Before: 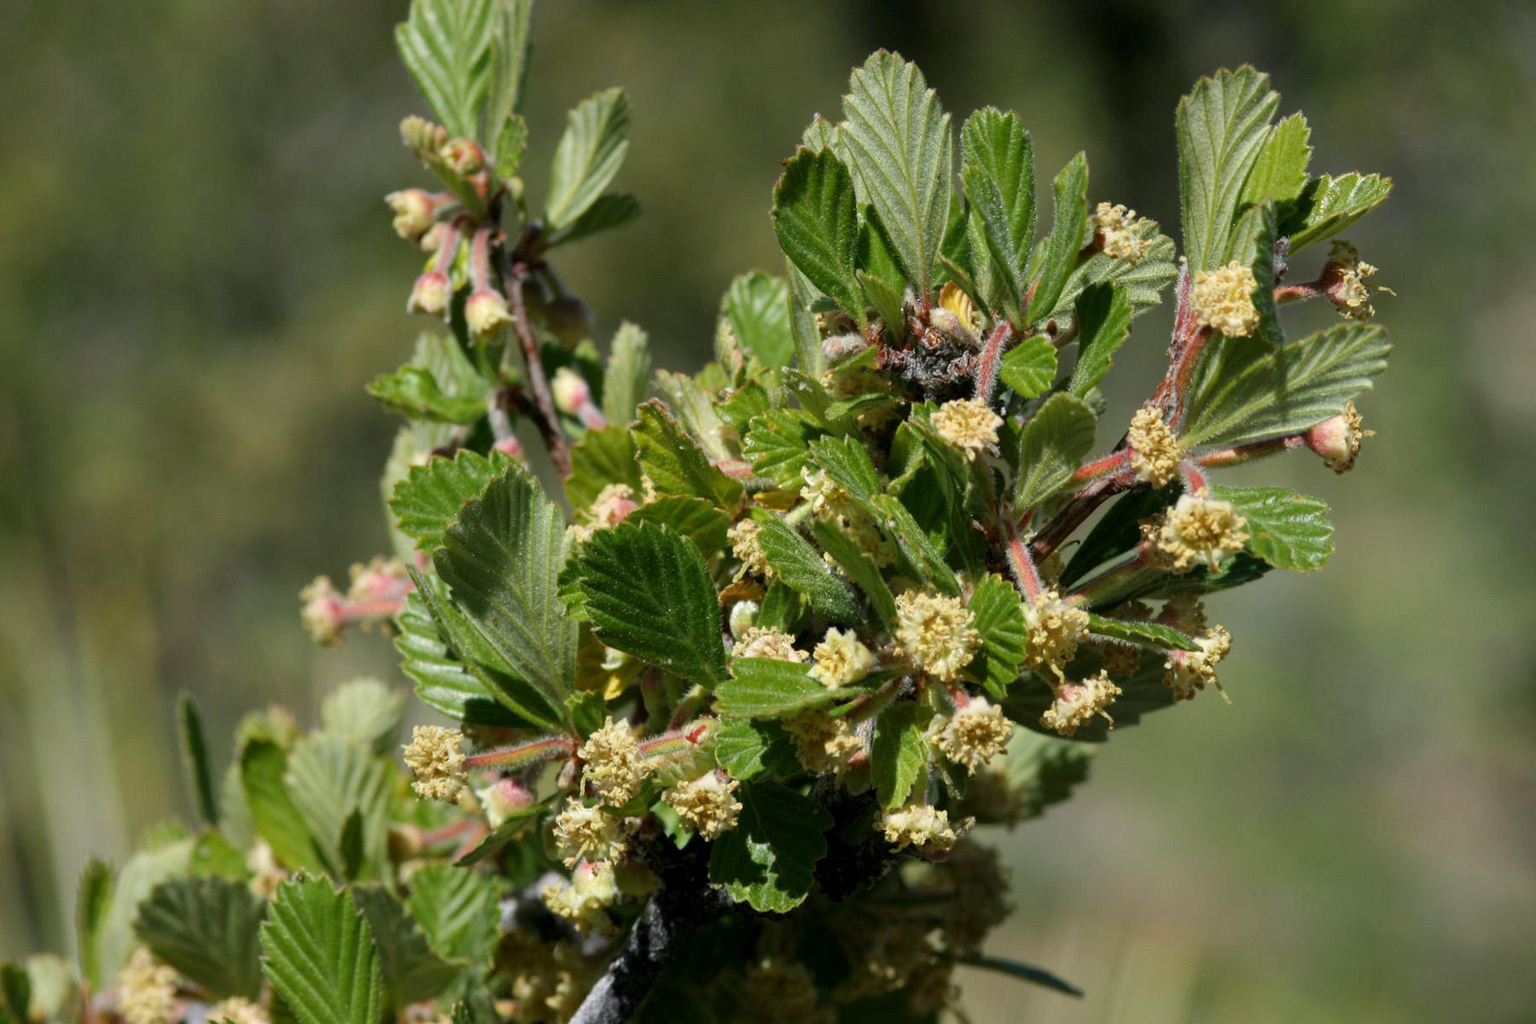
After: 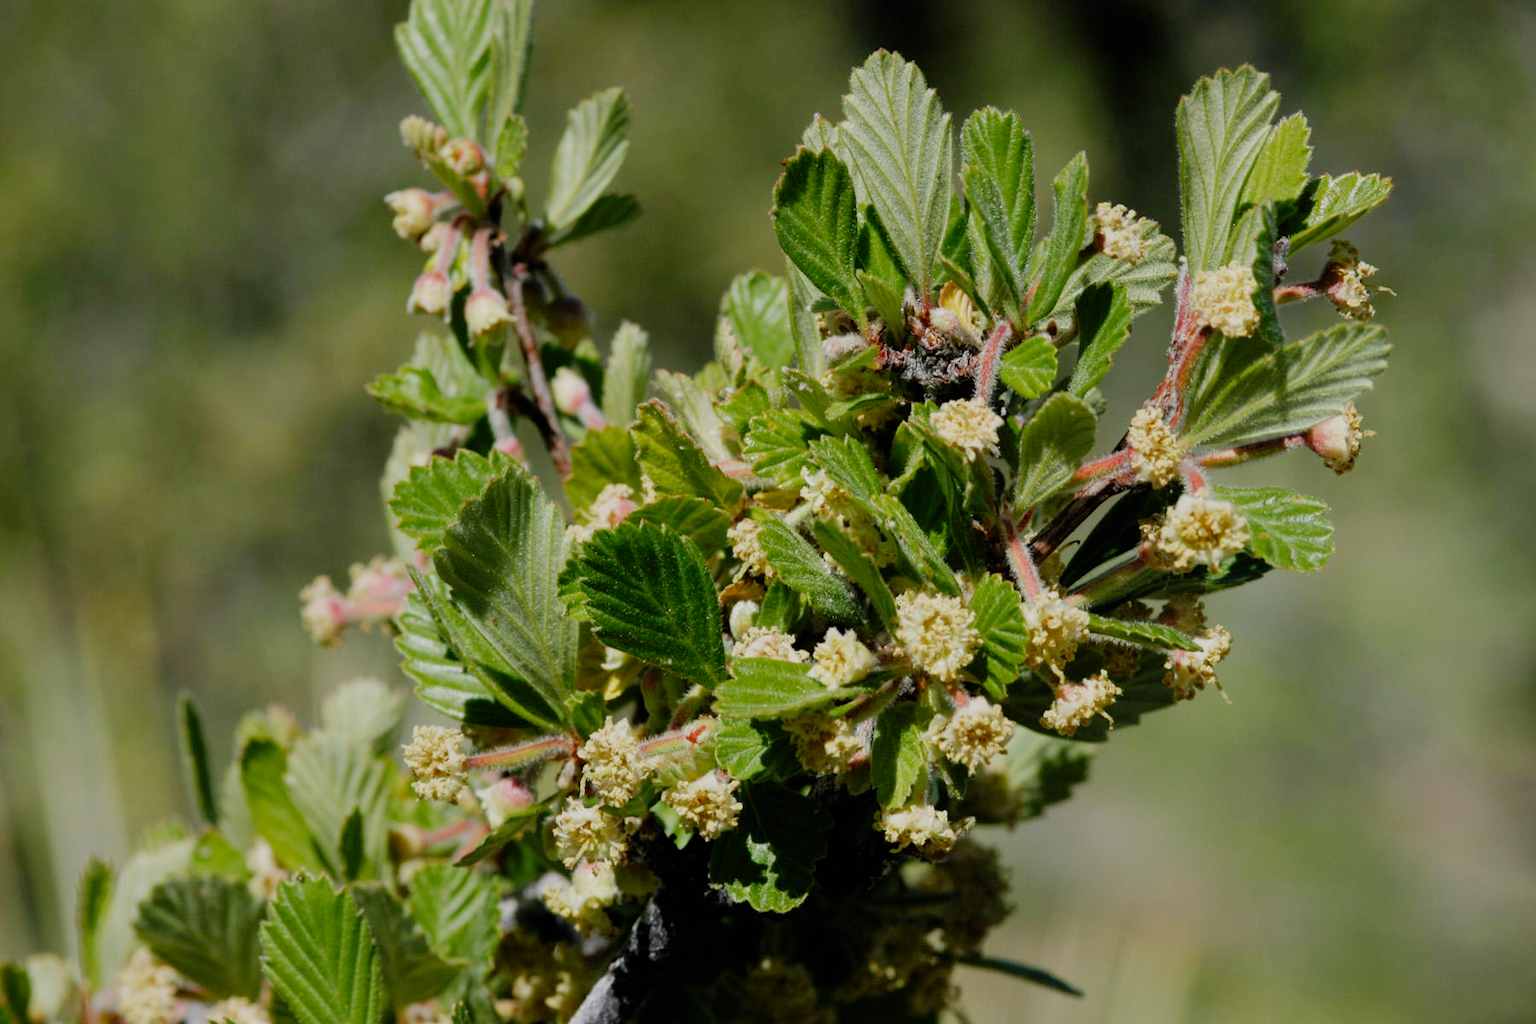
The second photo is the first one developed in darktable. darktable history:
filmic rgb: black relative exposure -7.65 EV, white relative exposure 4.56 EV, hardness 3.61, add noise in highlights 0.001, preserve chrominance no, color science v3 (2019), use custom middle-gray values true, contrast in highlights soft
levels: black 0.078%, white 99.9%, levels [0, 0.478, 1]
